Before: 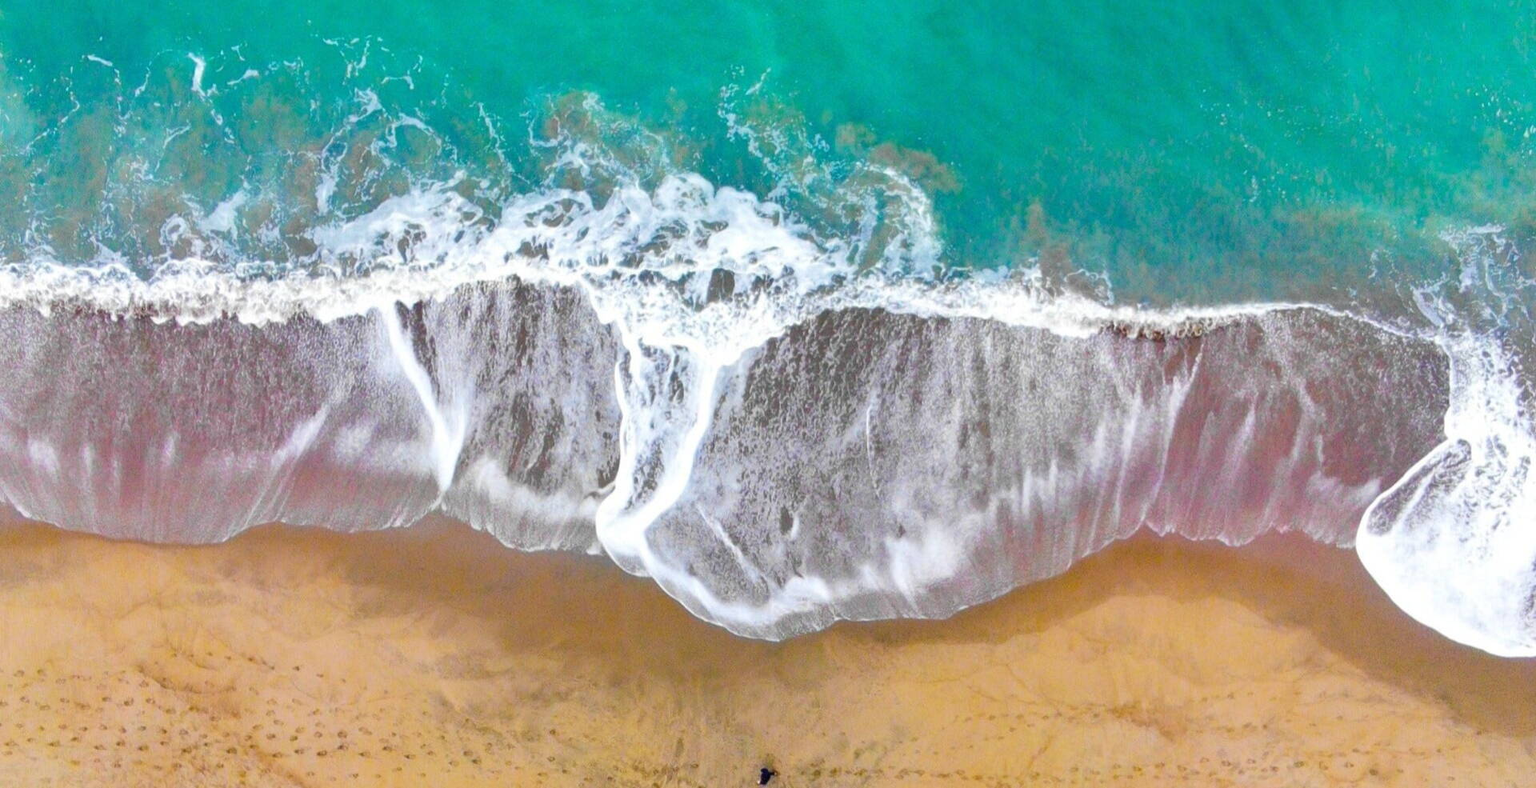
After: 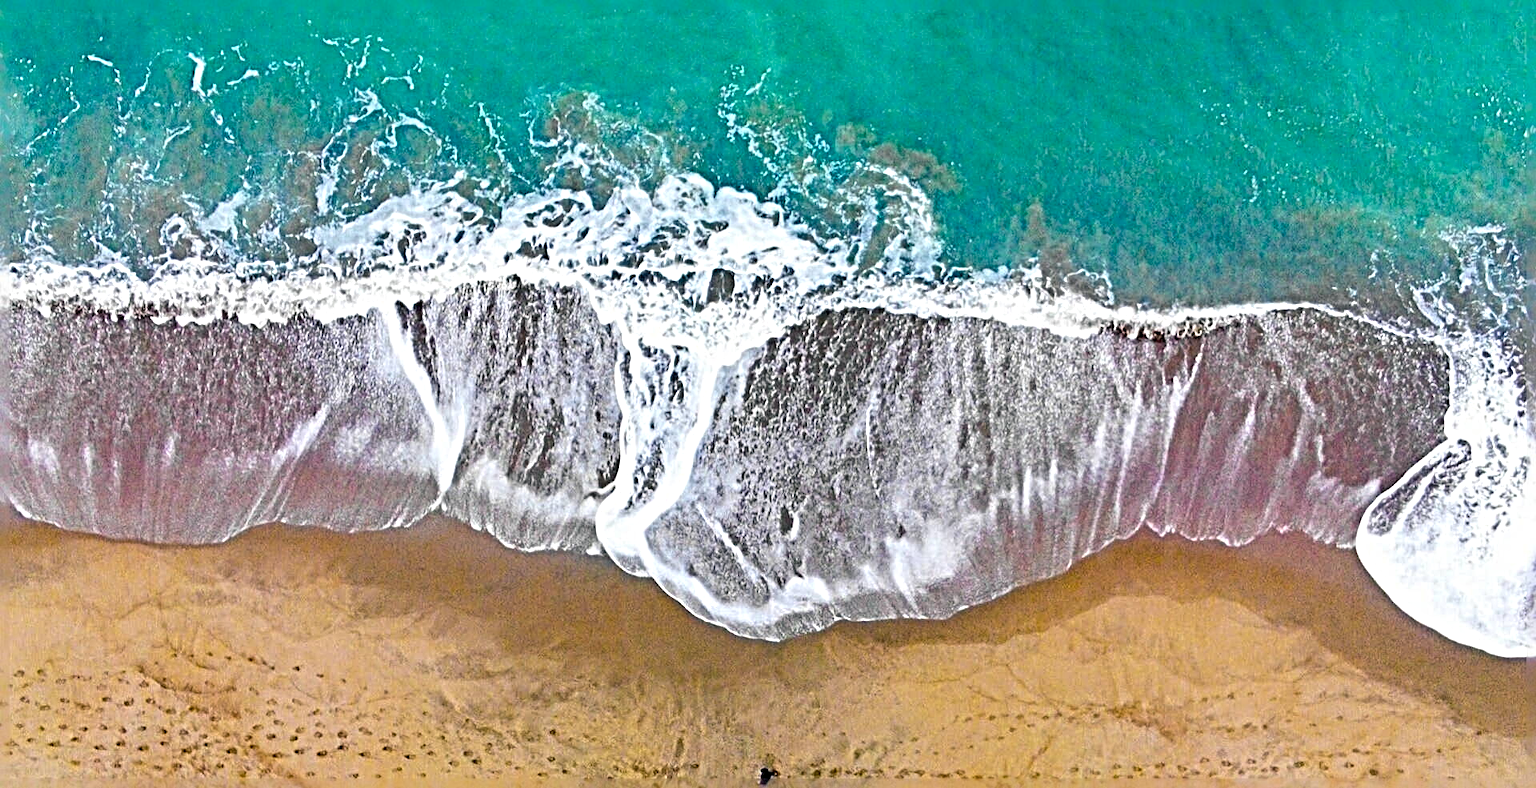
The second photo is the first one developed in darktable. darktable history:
tone curve: curves: ch0 [(0, 0) (0.003, 0.003) (0.011, 0.015) (0.025, 0.031) (0.044, 0.056) (0.069, 0.083) (0.1, 0.113) (0.136, 0.145) (0.177, 0.184) (0.224, 0.225) (0.277, 0.275) (0.335, 0.327) (0.399, 0.385) (0.468, 0.447) (0.543, 0.528) (0.623, 0.611) (0.709, 0.703) (0.801, 0.802) (0.898, 0.902) (1, 1)], color space Lab, independent channels, preserve colors none
sharpen: radius 6.298, amount 1.799, threshold 0.19
color balance rgb: shadows lift › chroma 2.048%, shadows lift › hue 221.27°, perceptual saturation grading › global saturation 0.269%
